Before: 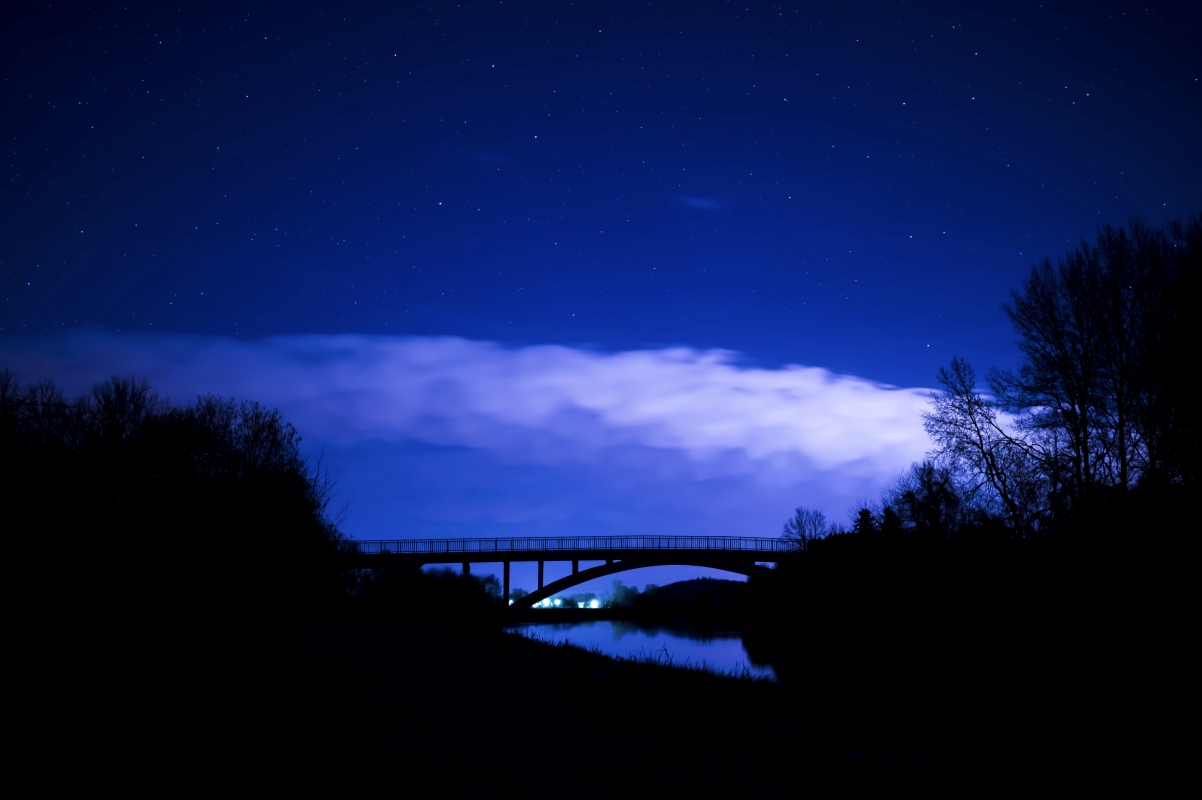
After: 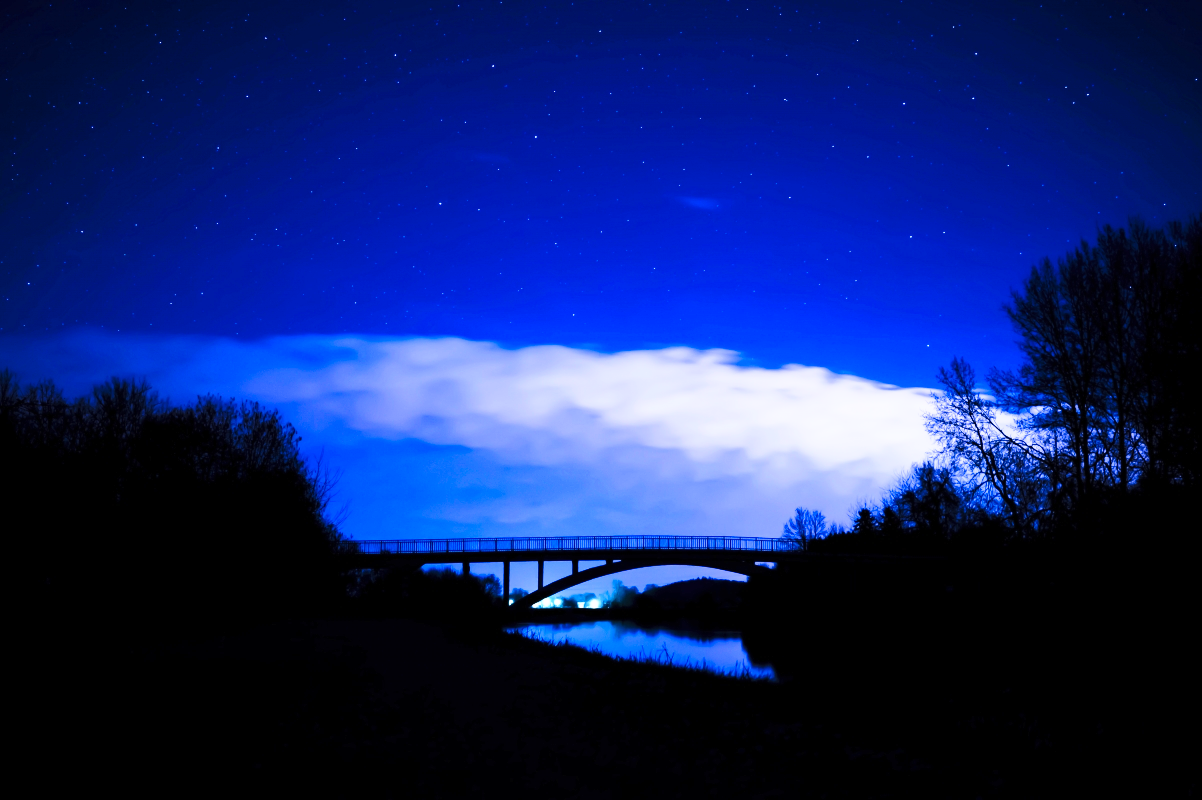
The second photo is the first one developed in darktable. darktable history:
contrast brightness saturation: contrast 0.2, brightness 0.16, saturation 0.22
color balance: on, module defaults
base curve: curves: ch0 [(0, 0) (0.028, 0.03) (0.121, 0.232) (0.46, 0.748) (0.859, 0.968) (1, 1)], preserve colors none
